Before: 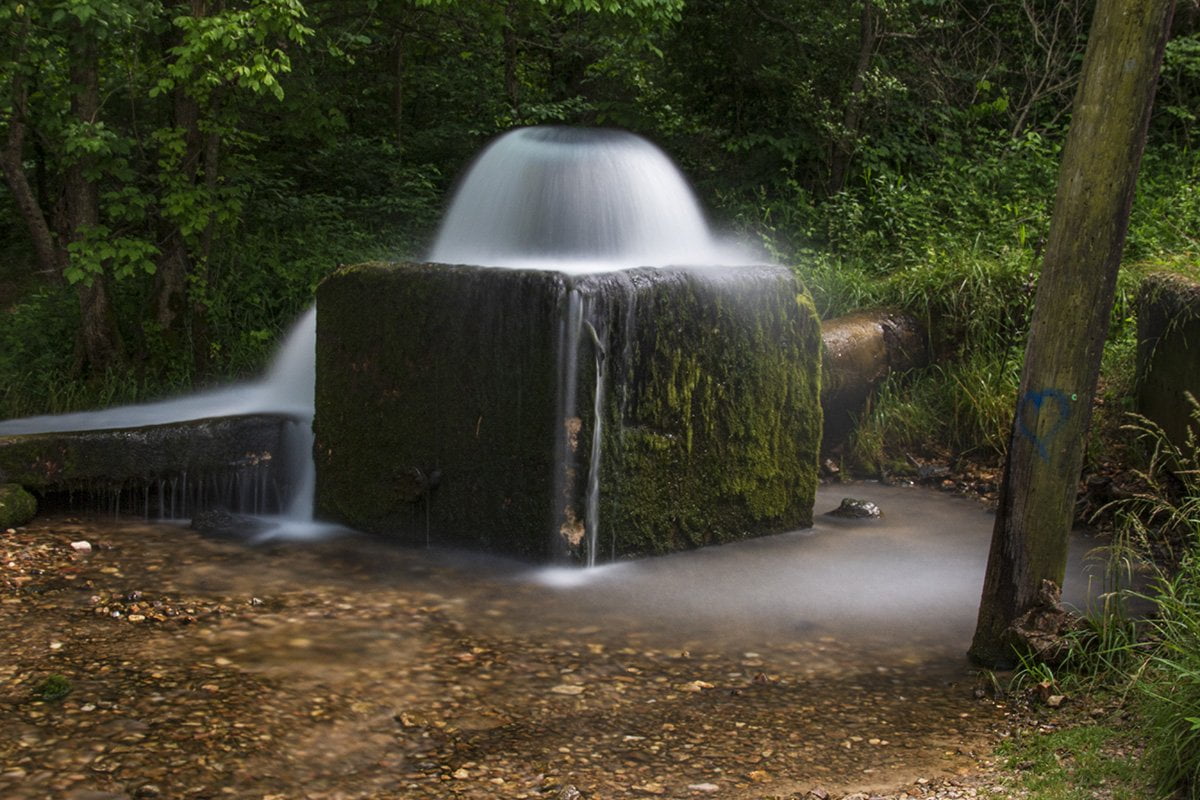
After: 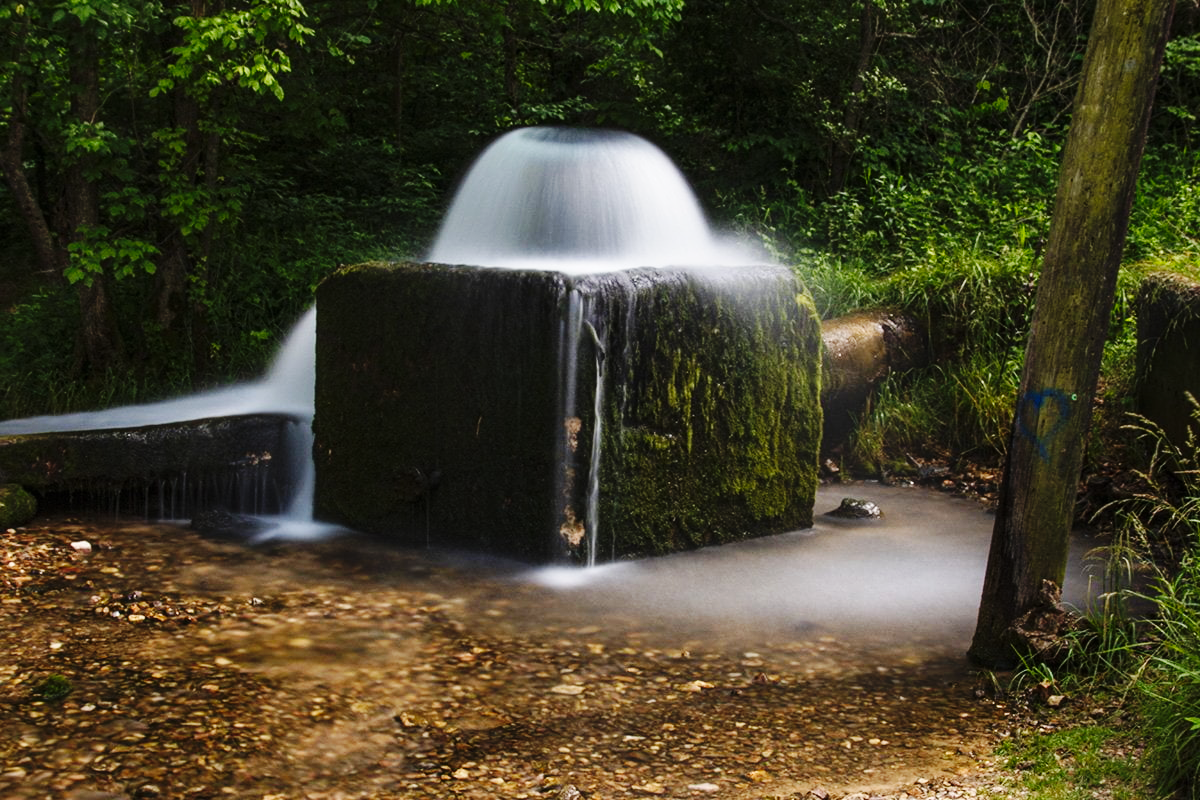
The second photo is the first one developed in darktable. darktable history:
base curve: curves: ch0 [(0, 0) (0.036, 0.025) (0.121, 0.166) (0.206, 0.329) (0.605, 0.79) (1, 1)], exposure shift 0.01, preserve colors none
